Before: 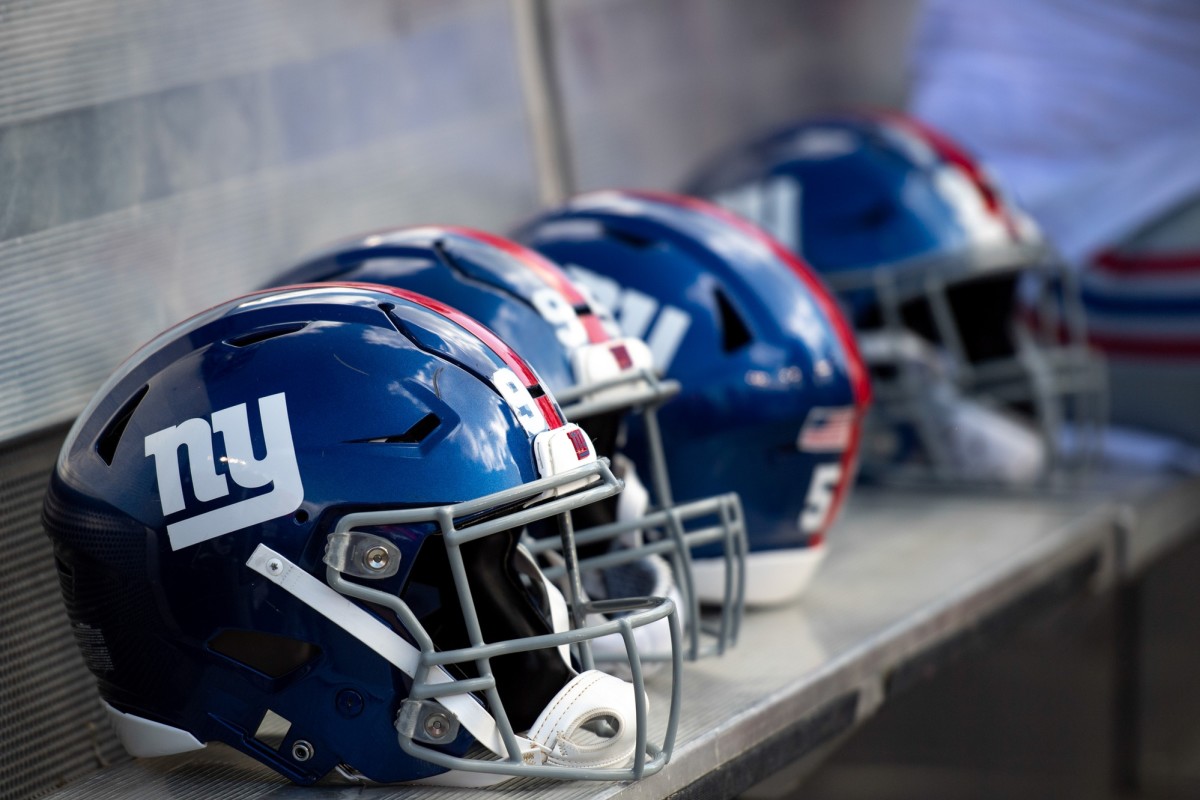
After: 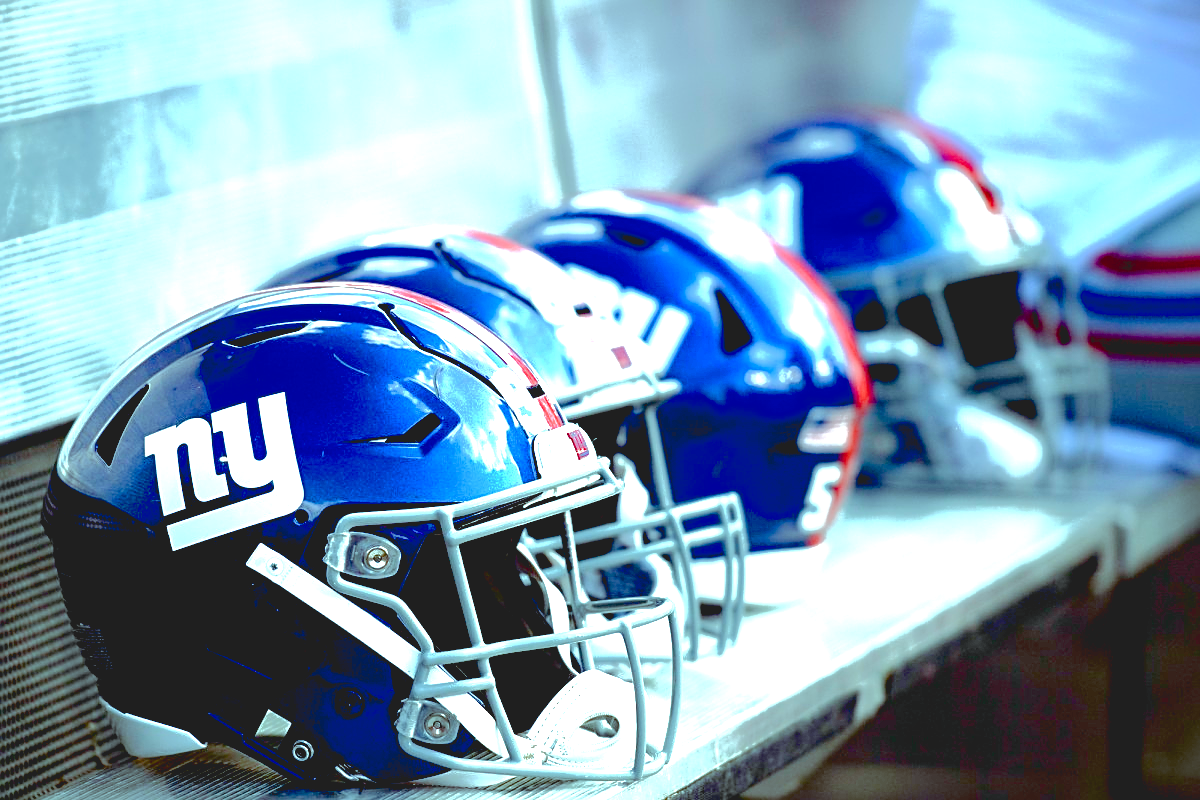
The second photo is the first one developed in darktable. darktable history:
sharpen: on, module defaults
contrast brightness saturation: contrast -0.097, saturation -0.103
tone equalizer: -8 EV -1.06 EV, -7 EV -0.989 EV, -6 EV -0.895 EV, -5 EV -0.568 EV, -3 EV 0.556 EV, -2 EV 0.863 EV, -1 EV 0.985 EV, +0 EV 1.08 EV
exposure: black level correction 0.015, exposure 1.791 EV, compensate highlight preservation false
tone curve: curves: ch0 [(0, 0) (0.003, 0.098) (0.011, 0.099) (0.025, 0.103) (0.044, 0.114) (0.069, 0.13) (0.1, 0.142) (0.136, 0.161) (0.177, 0.189) (0.224, 0.224) (0.277, 0.266) (0.335, 0.32) (0.399, 0.38) (0.468, 0.45) (0.543, 0.522) (0.623, 0.598) (0.709, 0.669) (0.801, 0.731) (0.898, 0.786) (1, 1)], color space Lab, linked channels, preserve colors none
color balance rgb: shadows lift › chroma 1.048%, shadows lift › hue 217.4°, highlights gain › luminance -33.26%, highlights gain › chroma 5.728%, highlights gain › hue 217.3°, perceptual saturation grading › global saturation 20%, perceptual saturation grading › highlights -49.497%, perceptual saturation grading › shadows 24.836%, contrast -10.278%
haze removal: strength 0.033, distance 0.25, compatibility mode true, adaptive false
